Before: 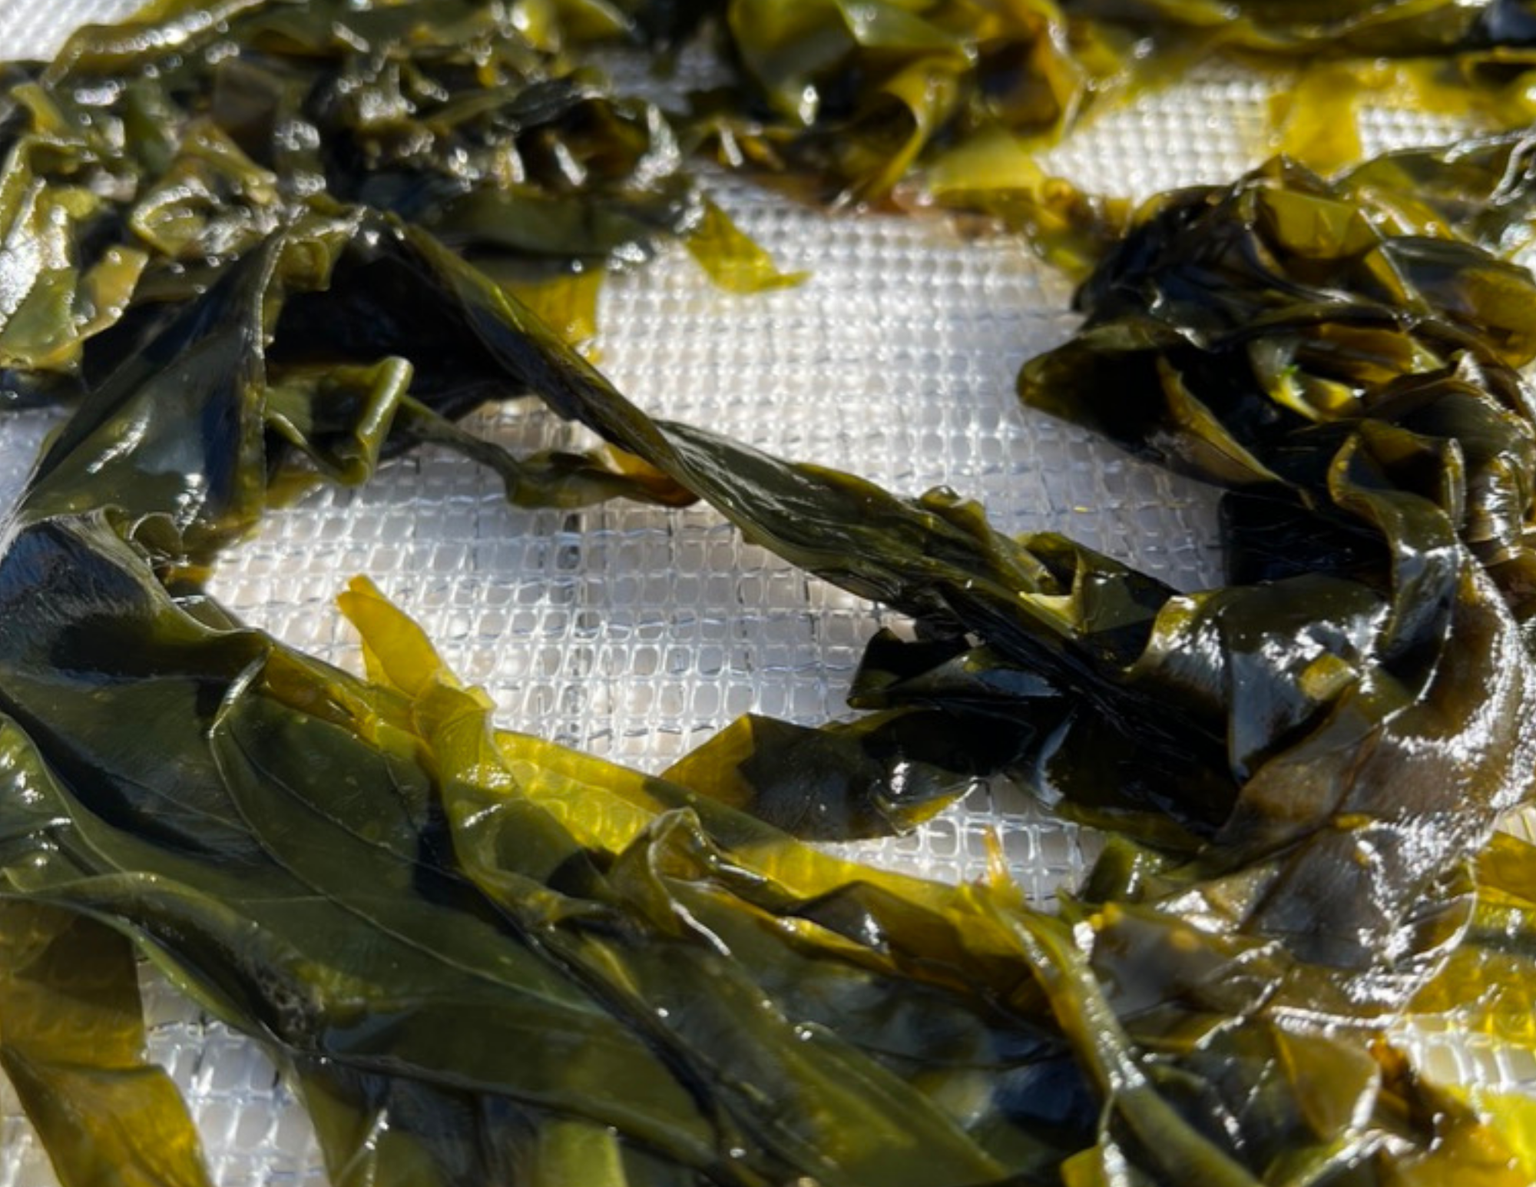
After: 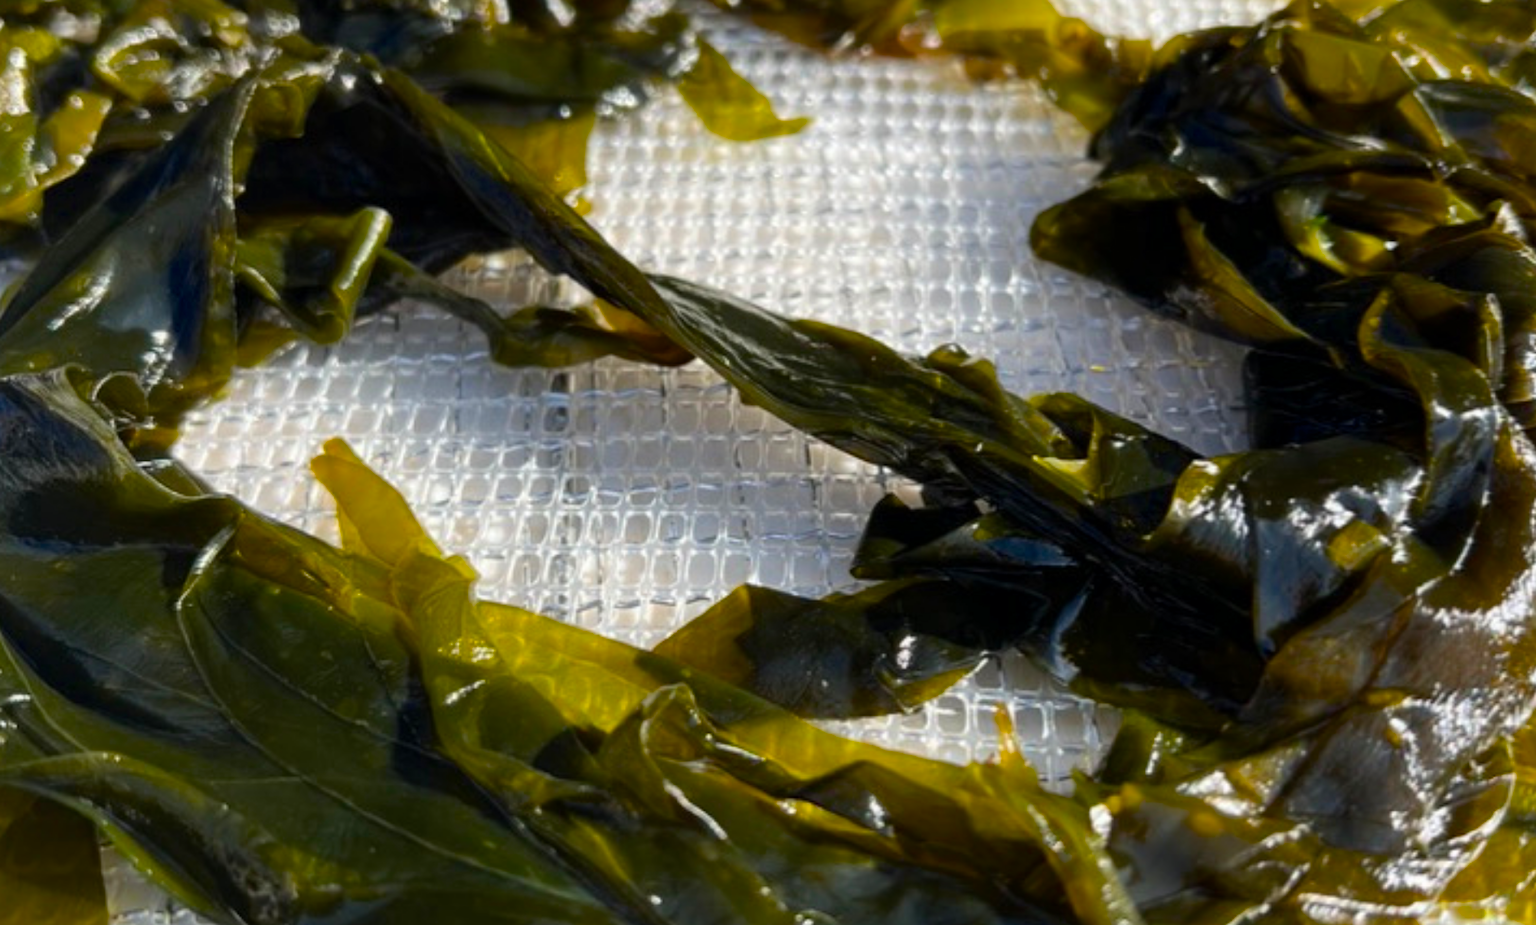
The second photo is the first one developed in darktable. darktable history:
color balance rgb: perceptual saturation grading › global saturation 25.079%, saturation formula JzAzBz (2021)
crop and rotate: left 2.797%, top 13.557%, right 2.511%, bottom 12.569%
